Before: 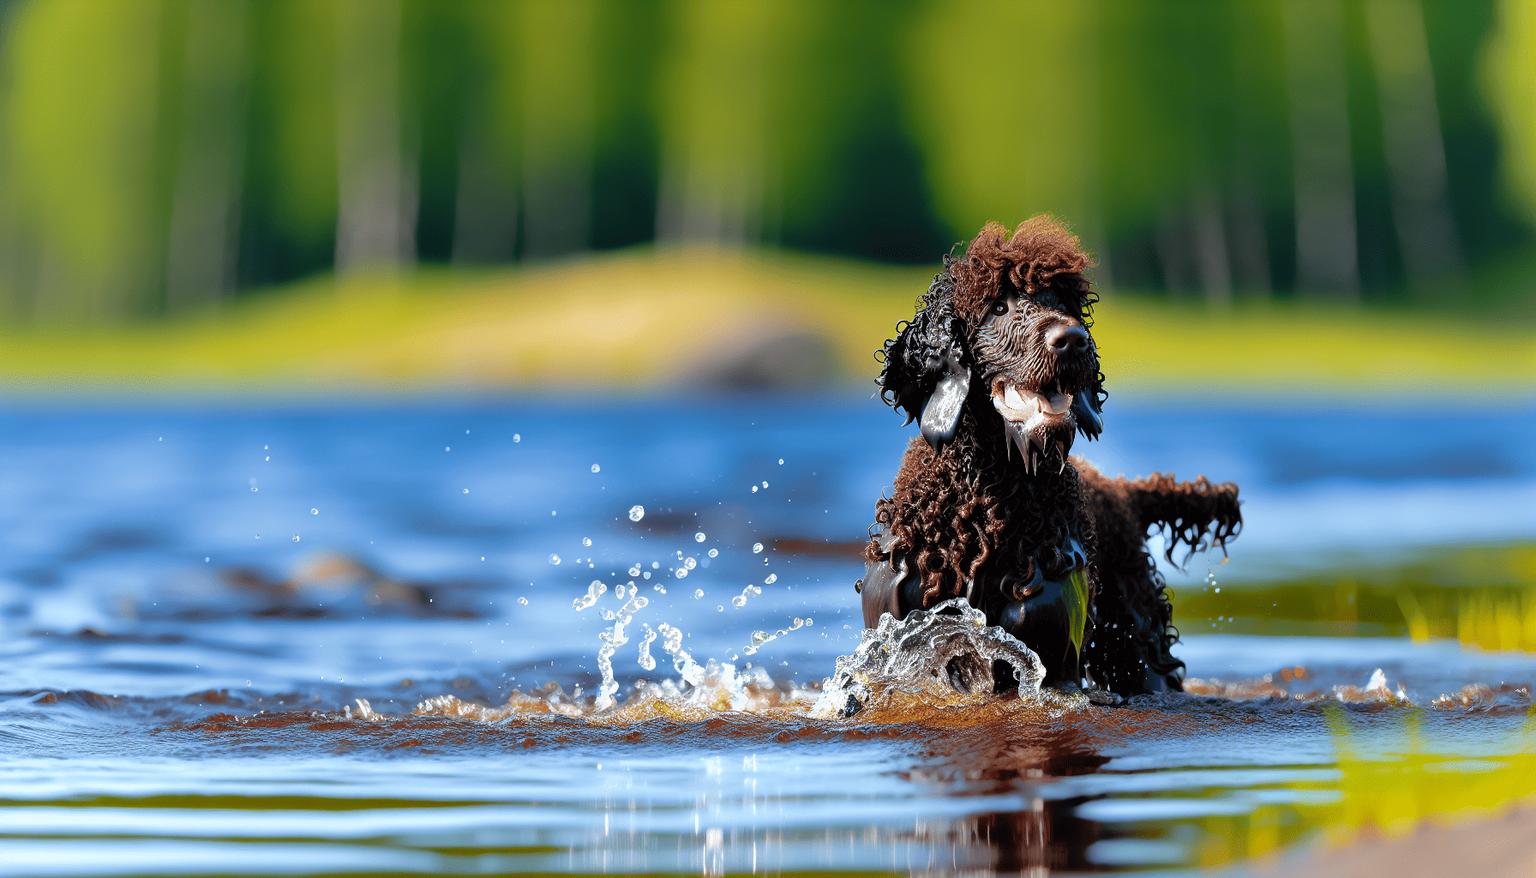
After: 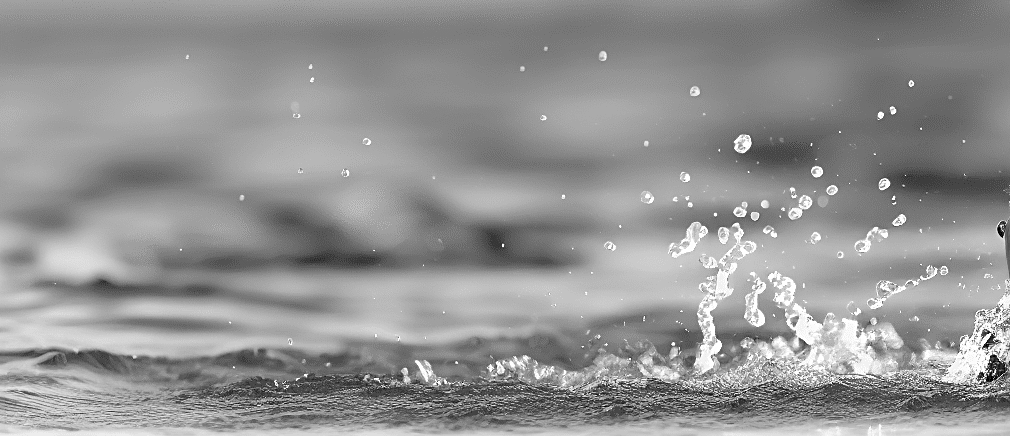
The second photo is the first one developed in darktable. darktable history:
sharpen: on, module defaults
crop: top 44.483%, right 43.593%, bottom 12.892%
monochrome: on, module defaults
